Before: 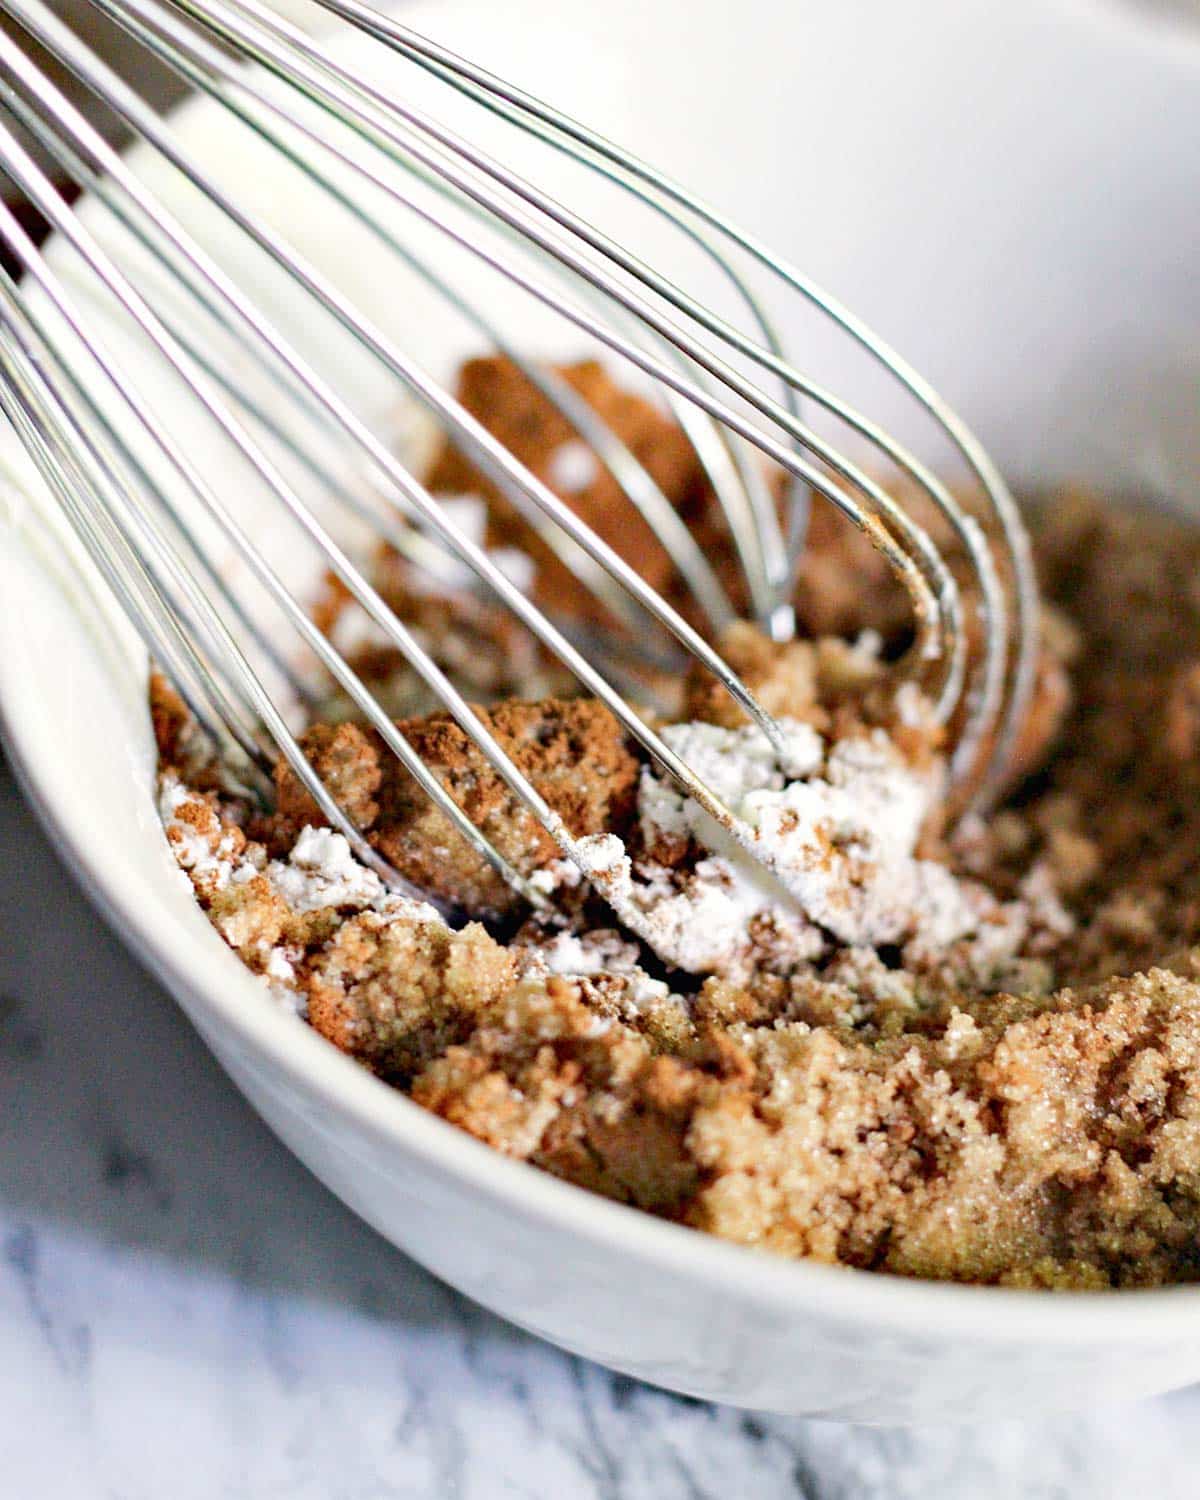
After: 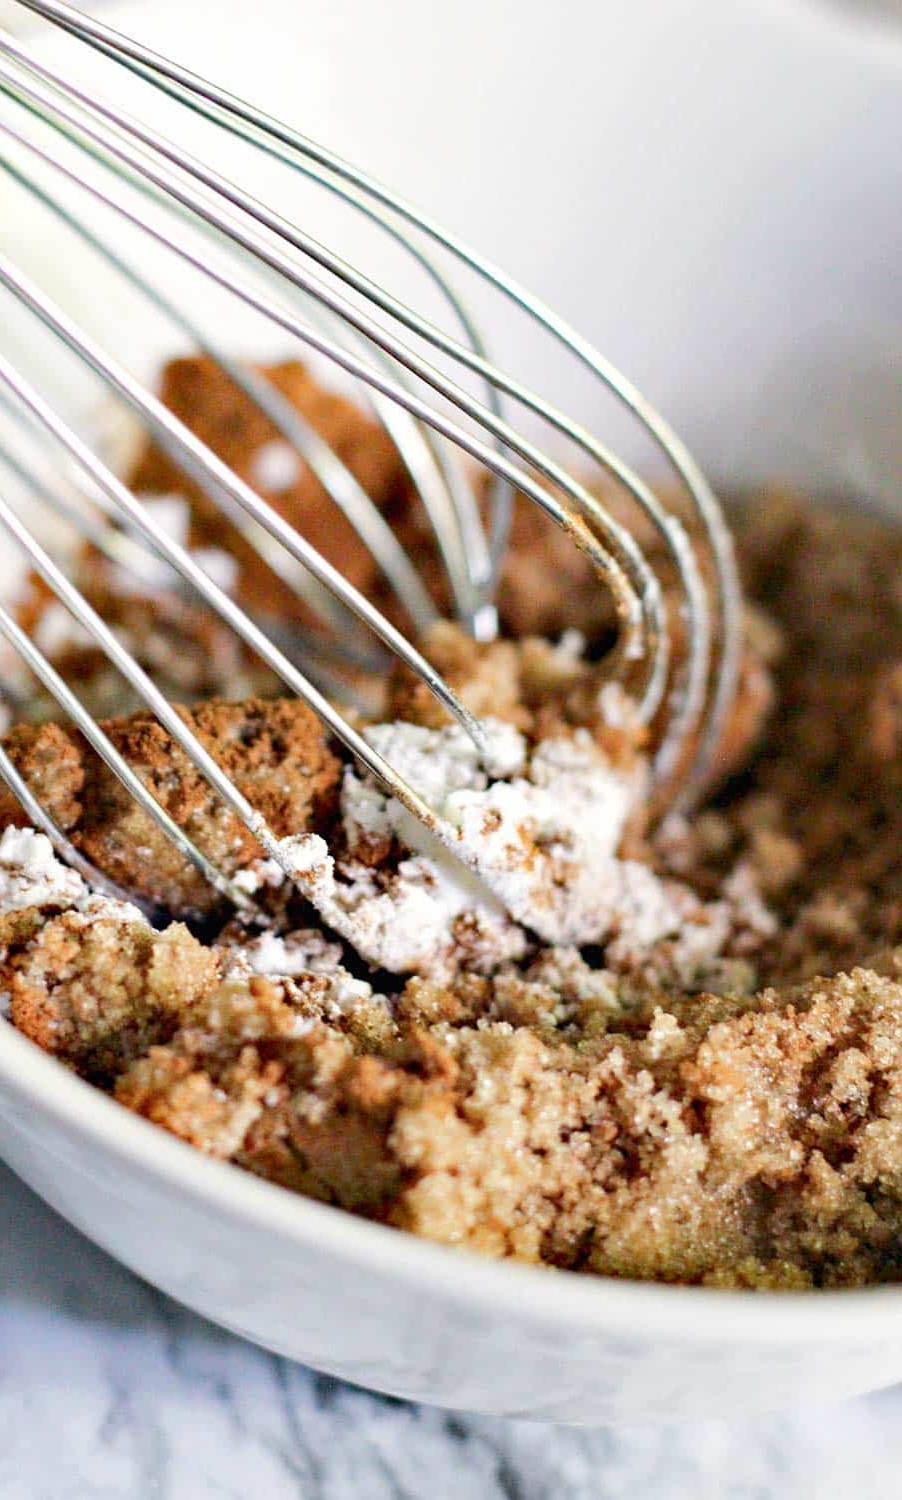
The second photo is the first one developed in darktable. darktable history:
crop and rotate: left 24.806%
